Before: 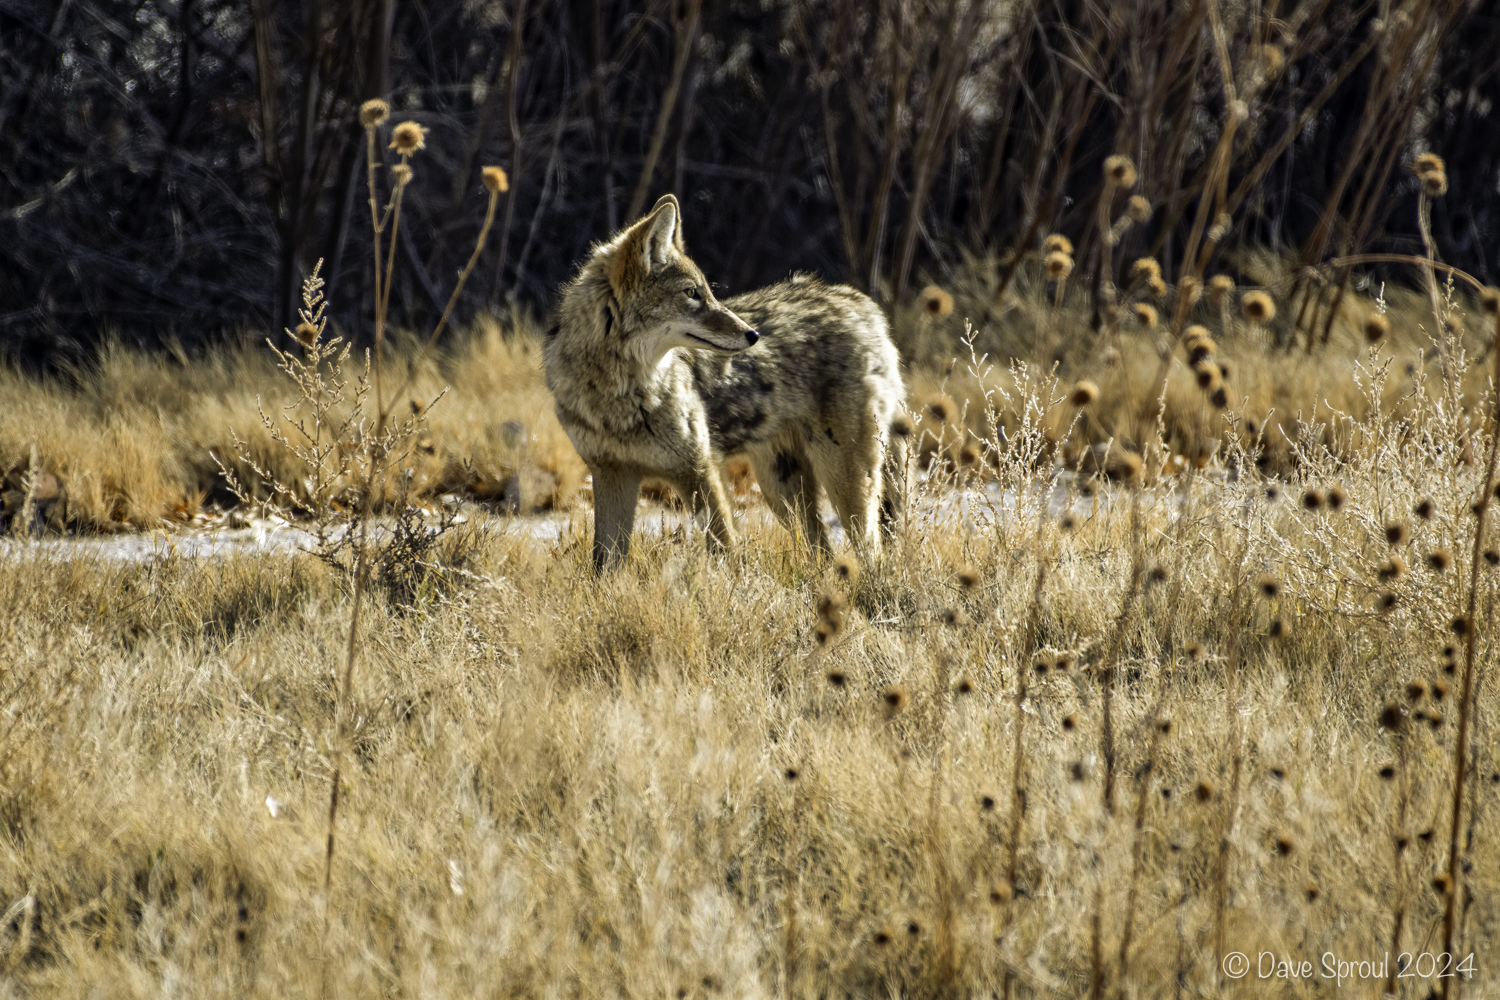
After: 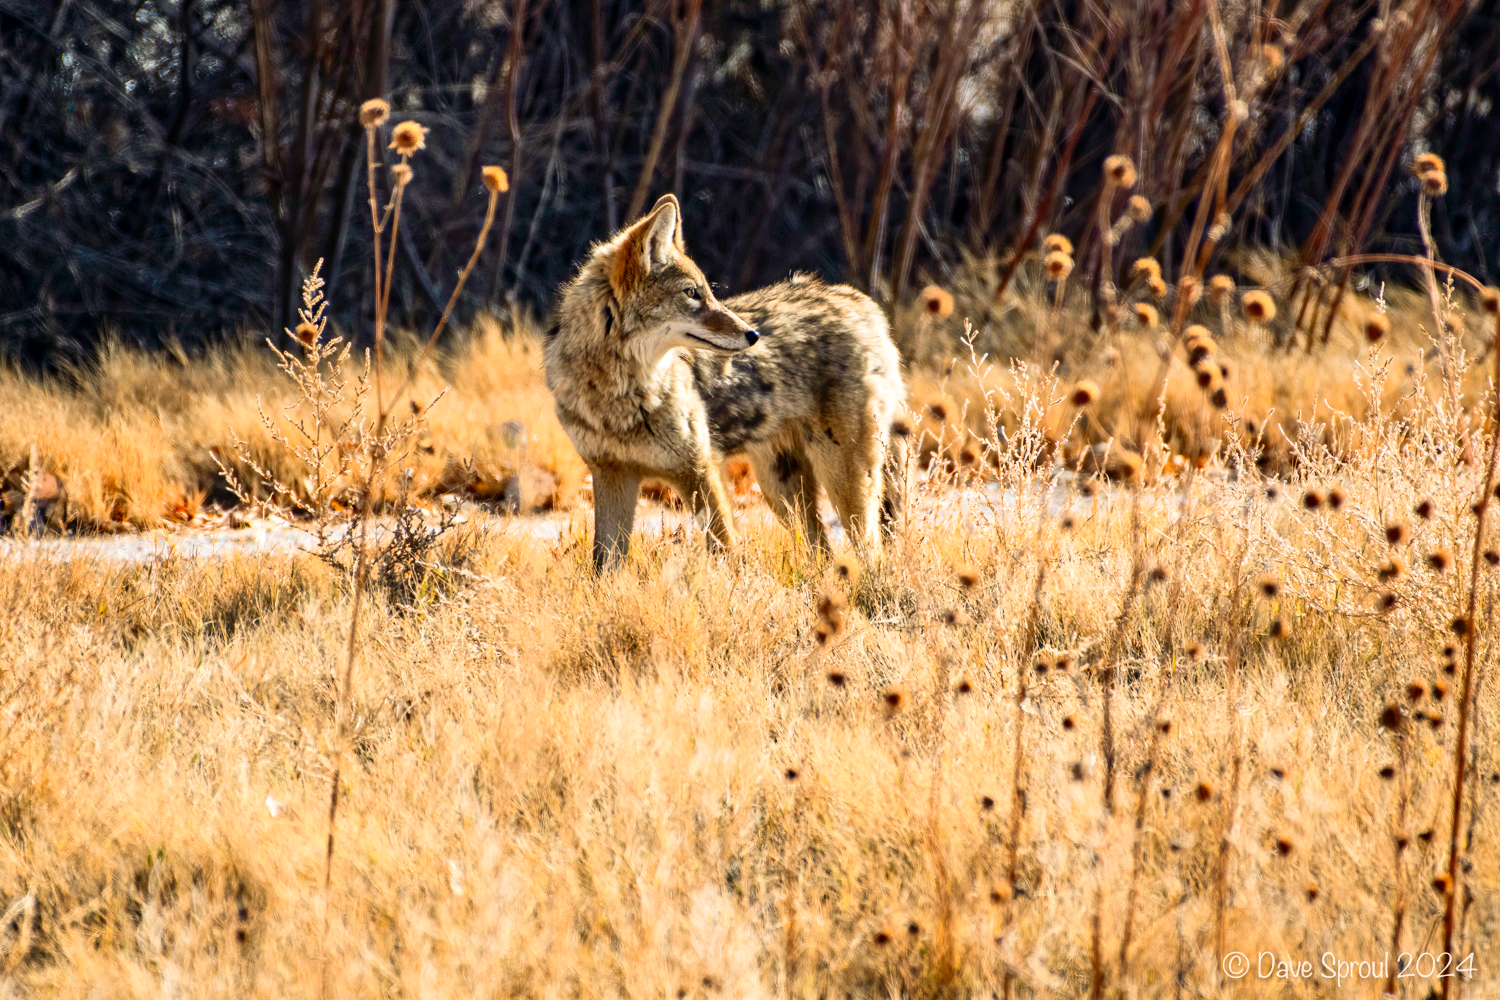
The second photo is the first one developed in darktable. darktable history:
contrast brightness saturation: contrast 0.231, brightness 0.113, saturation 0.29
